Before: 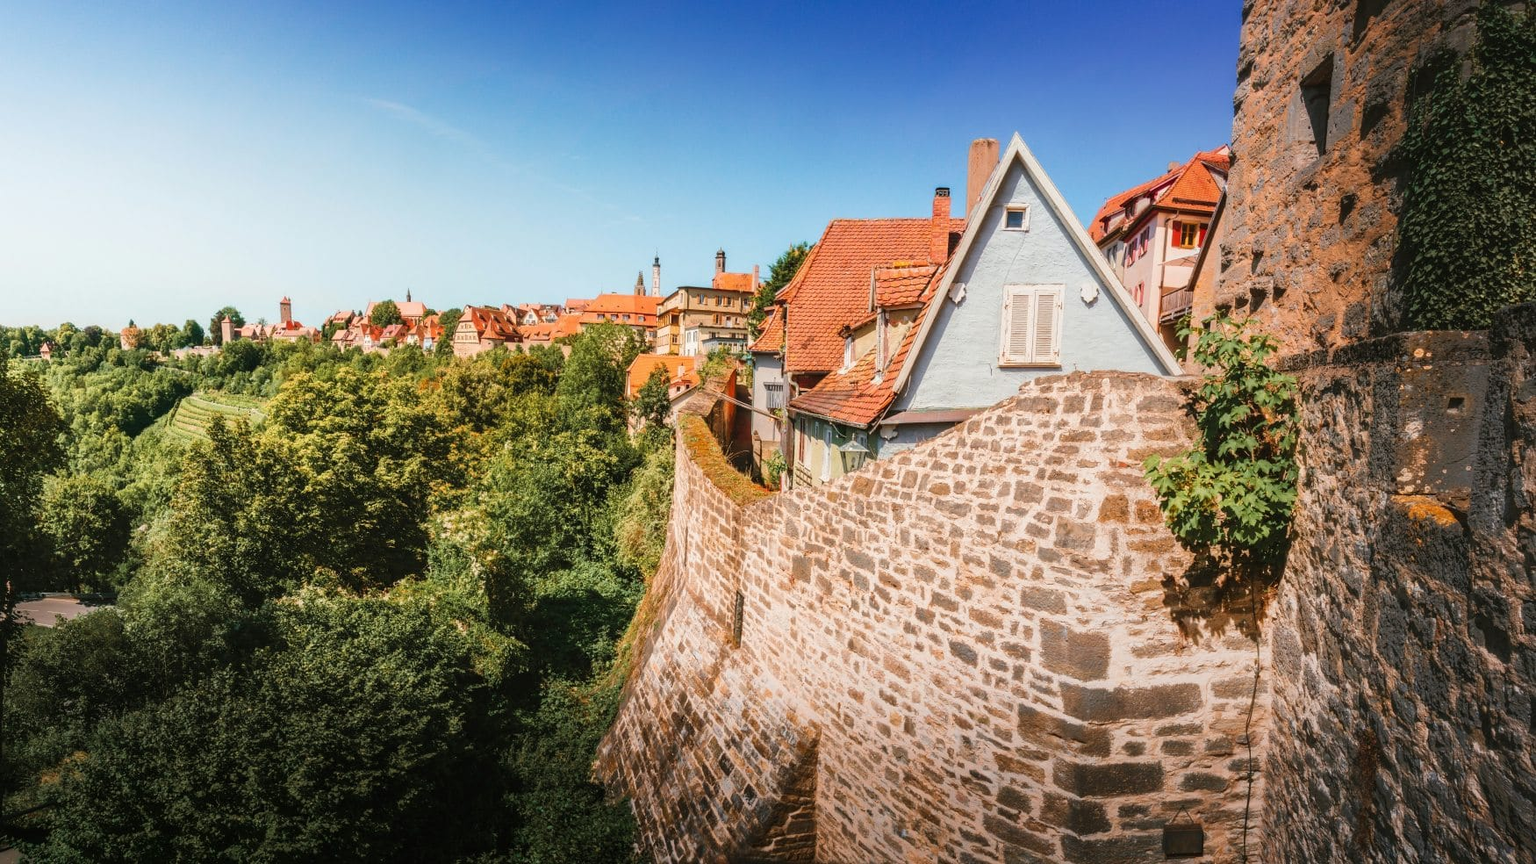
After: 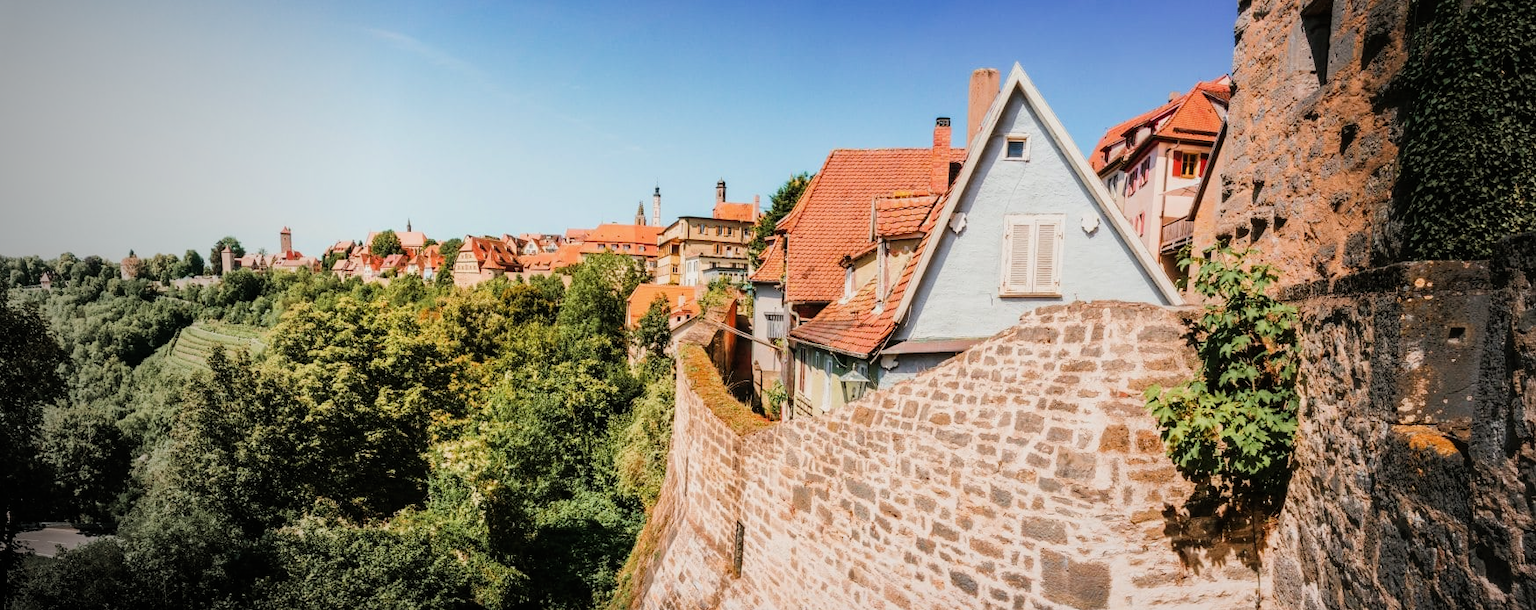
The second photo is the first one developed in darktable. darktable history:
tone equalizer: -8 EV -0.417 EV, -7 EV -0.389 EV, -6 EV -0.333 EV, -5 EV -0.222 EV, -3 EV 0.222 EV, -2 EV 0.333 EV, -1 EV 0.389 EV, +0 EV 0.417 EV, edges refinement/feathering 500, mask exposure compensation -1.57 EV, preserve details no
filmic rgb: black relative exposure -8.15 EV, white relative exposure 3.76 EV, hardness 4.46
crop and rotate: top 8.293%, bottom 20.996%
vignetting: fall-off start 73.57%, center (0.22, -0.235)
